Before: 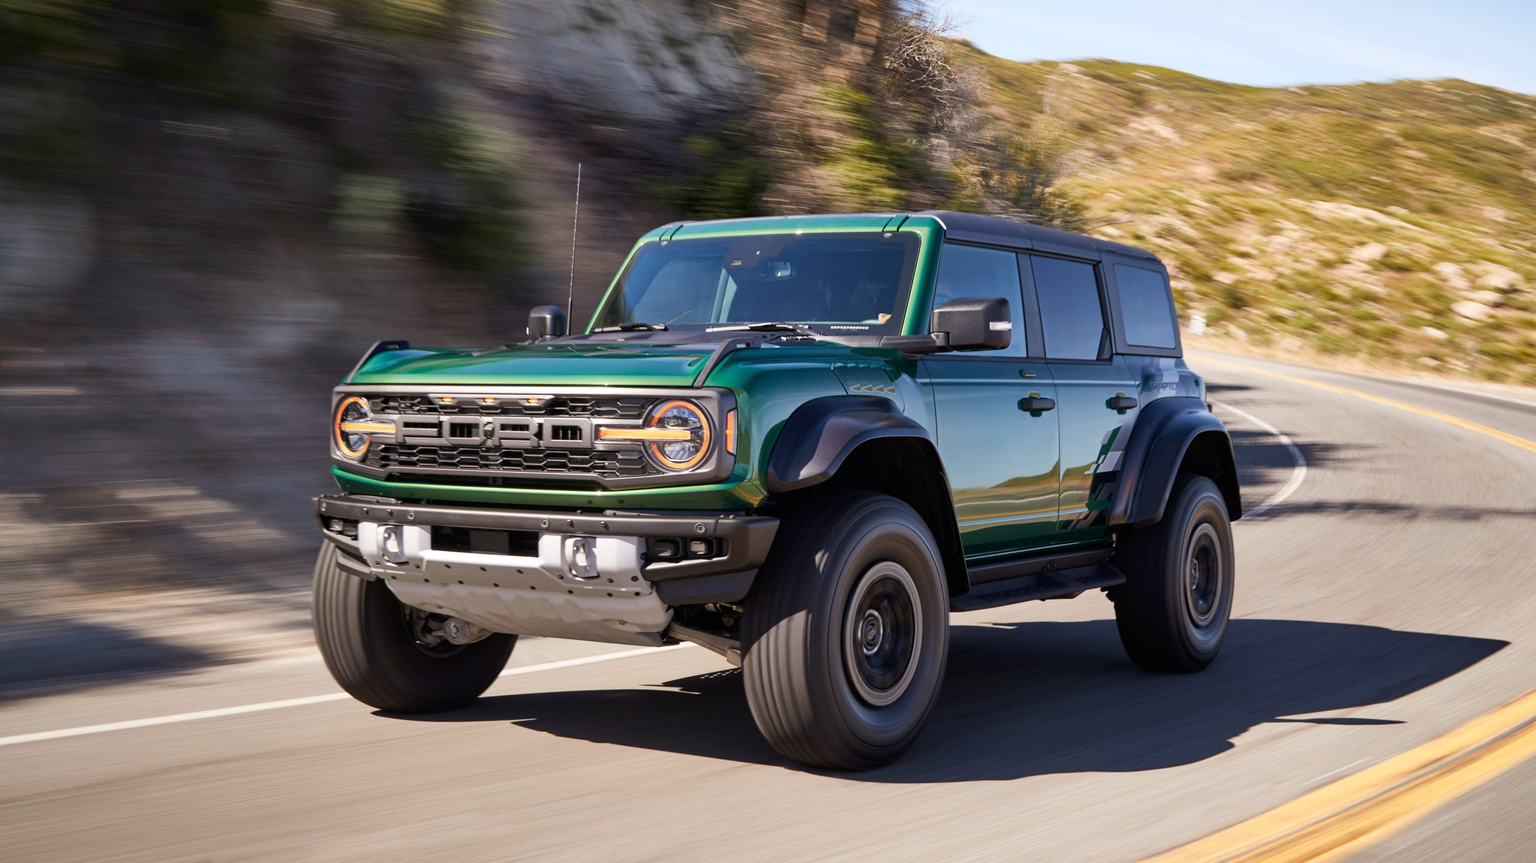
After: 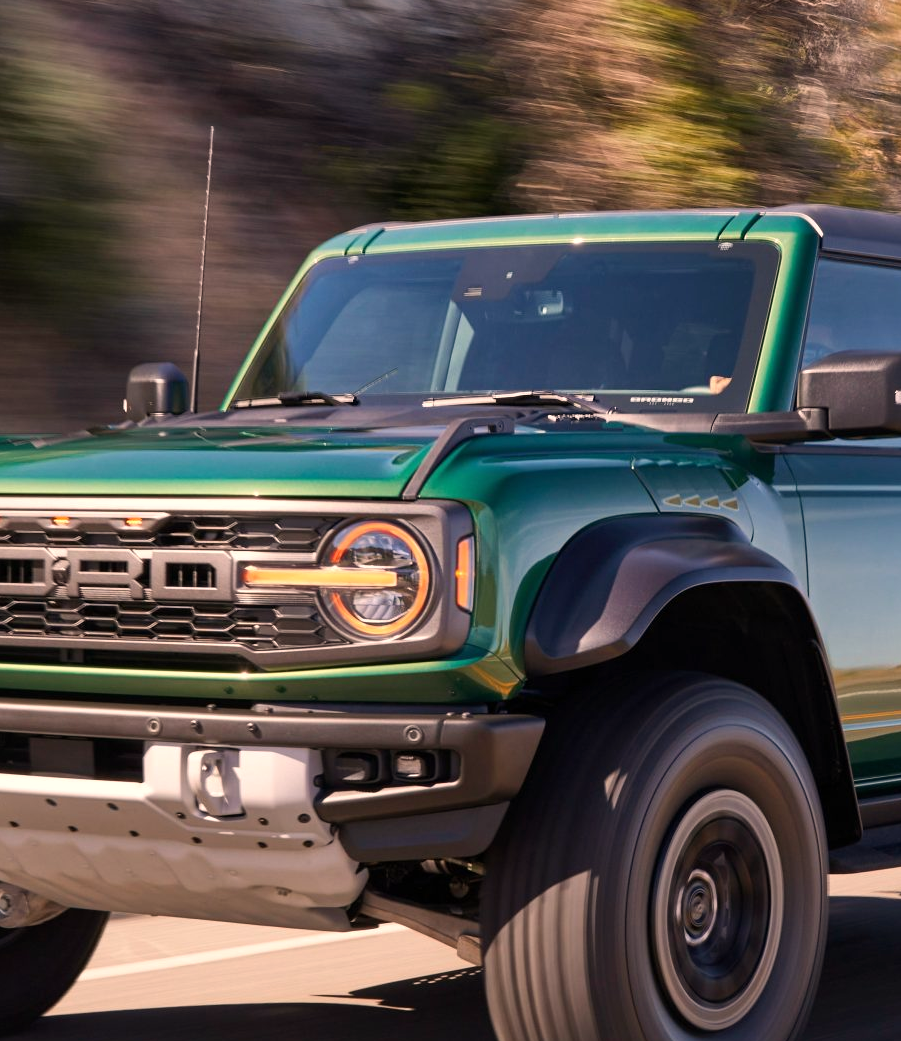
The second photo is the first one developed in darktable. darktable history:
crop and rotate: left 29.476%, top 10.214%, right 35.32%, bottom 17.333%
white balance: red 1.127, blue 0.943
